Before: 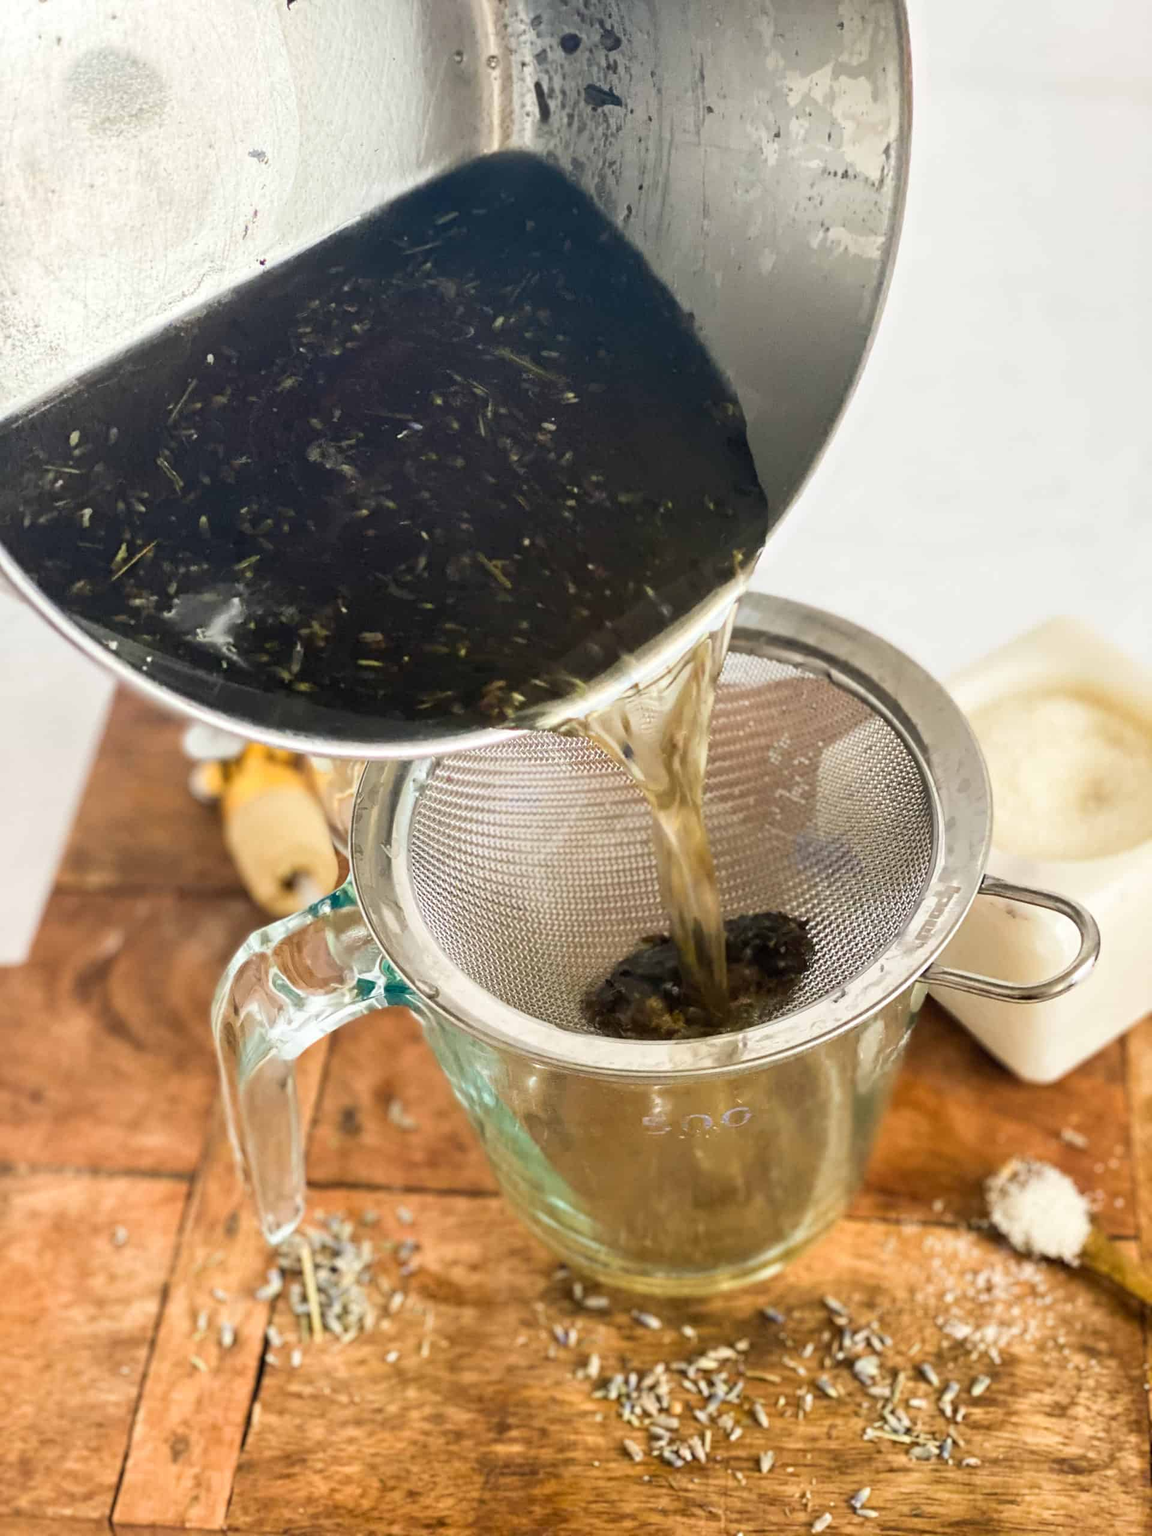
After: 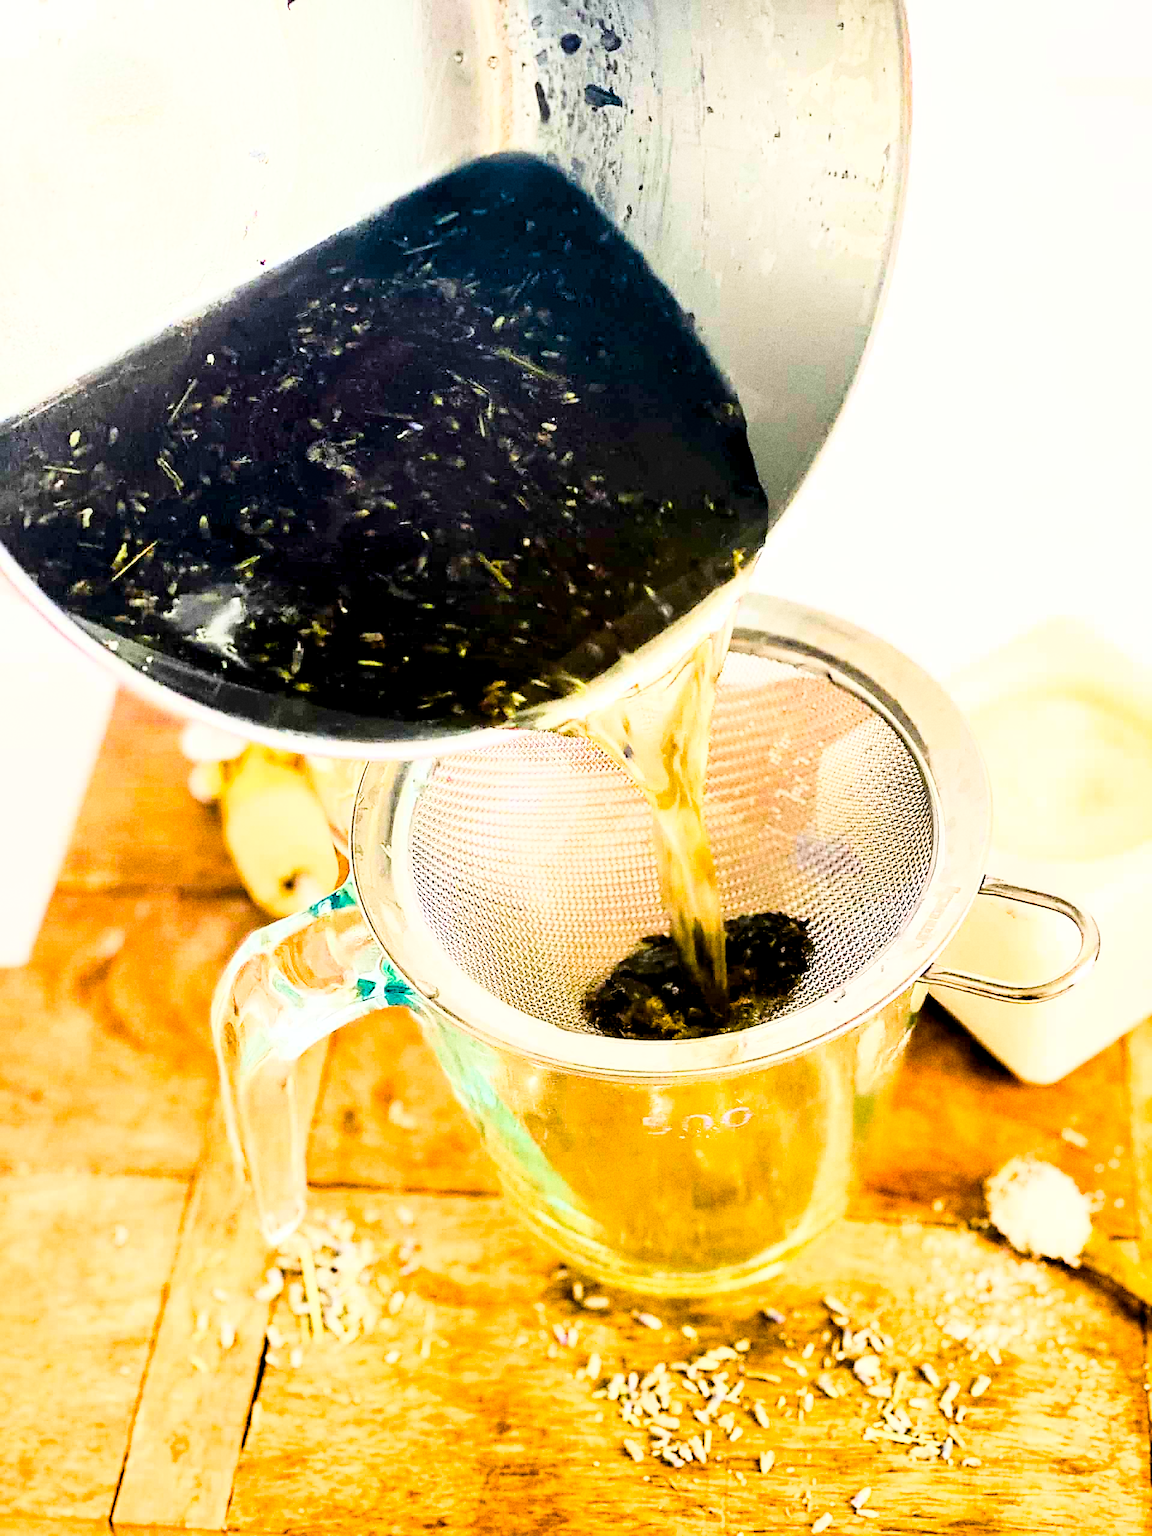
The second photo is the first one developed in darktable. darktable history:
sharpen: radius 1.4, amount 1.25, threshold 0.7
base curve: curves: ch0 [(0, 0) (0.018, 0.026) (0.143, 0.37) (0.33, 0.731) (0.458, 0.853) (0.735, 0.965) (0.905, 0.986) (1, 1)]
tone curve: curves: ch0 [(0, 0) (0.004, 0.001) (0.133, 0.112) (0.325, 0.362) (0.832, 0.893) (1, 1)], color space Lab, linked channels, preserve colors none
grain: coarseness 8.68 ISO, strength 31.94%
color balance rgb: shadows lift › luminance -9.41%, highlights gain › luminance 17.6%, global offset › luminance -1.45%, perceptual saturation grading › highlights -17.77%, perceptual saturation grading › mid-tones 33.1%, perceptual saturation grading › shadows 50.52%, global vibrance 24.22%
